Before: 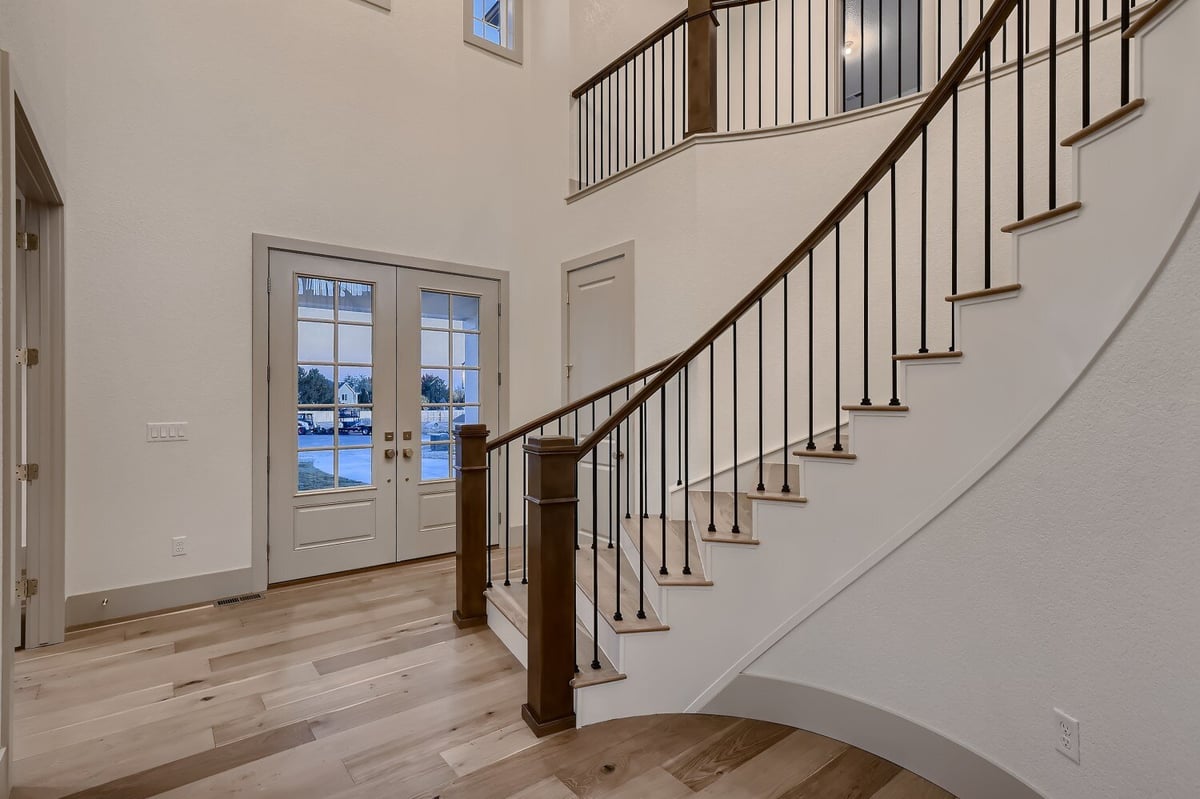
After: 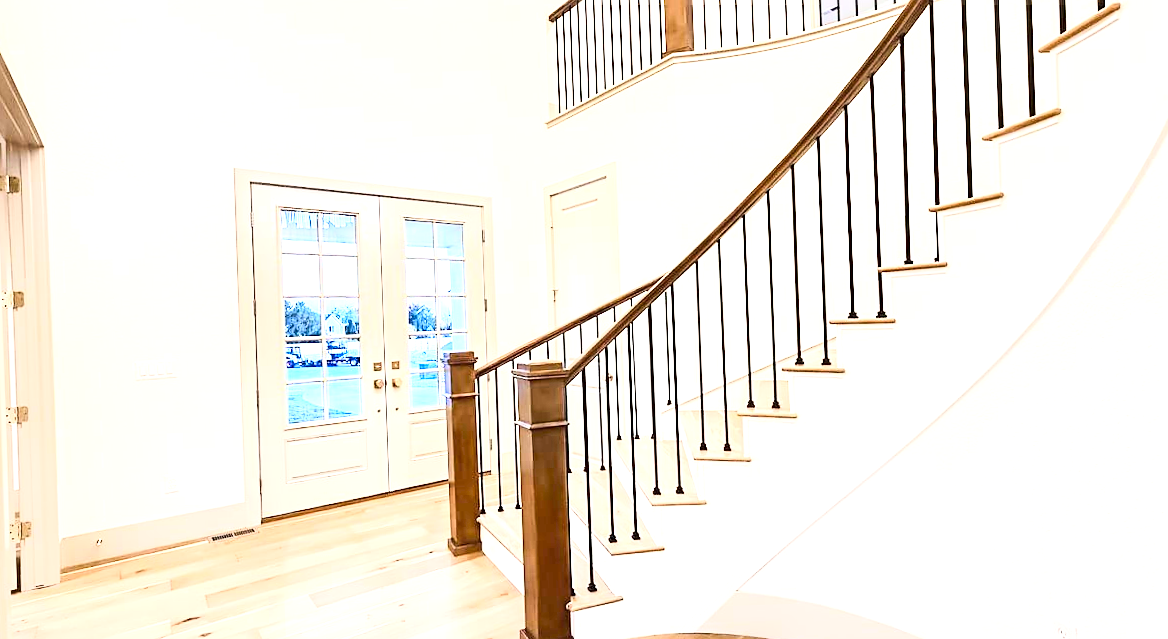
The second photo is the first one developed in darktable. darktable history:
rotate and perspective: rotation -2°, crop left 0.022, crop right 0.978, crop top 0.049, crop bottom 0.951
crop: top 7.625%, bottom 8.027%
exposure: black level correction 0, exposure 2.138 EV, compensate exposure bias true, compensate highlight preservation false
sharpen: on, module defaults
tone curve: curves: ch0 [(0, 0) (0.093, 0.104) (0.226, 0.291) (0.327, 0.431) (0.471, 0.648) (0.759, 0.926) (1, 1)], color space Lab, linked channels, preserve colors none
